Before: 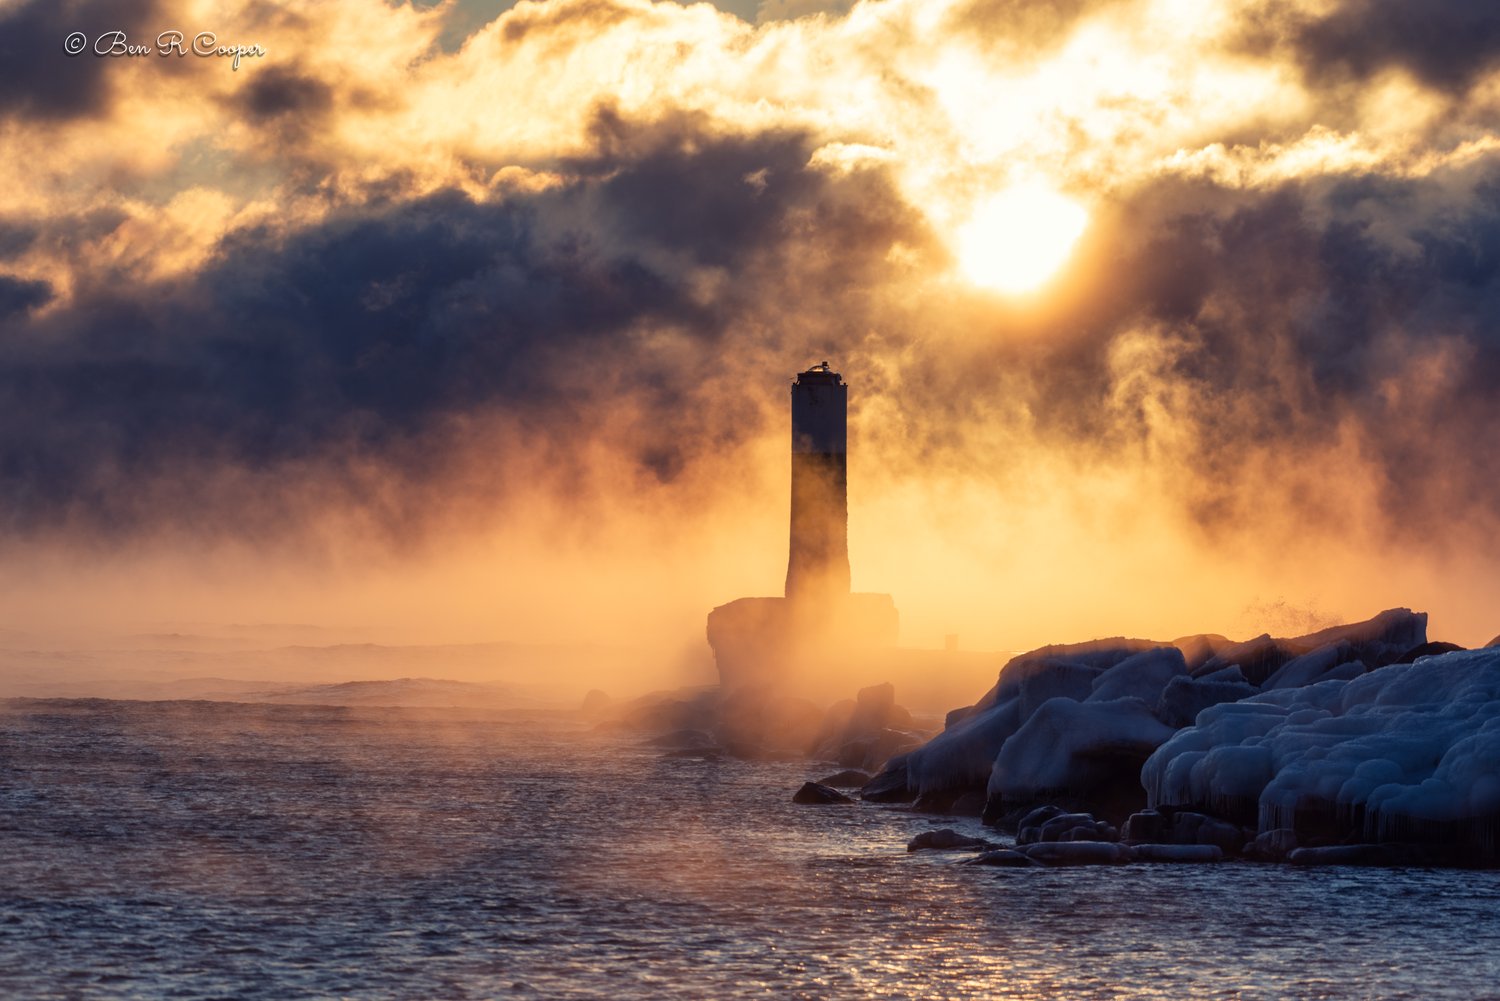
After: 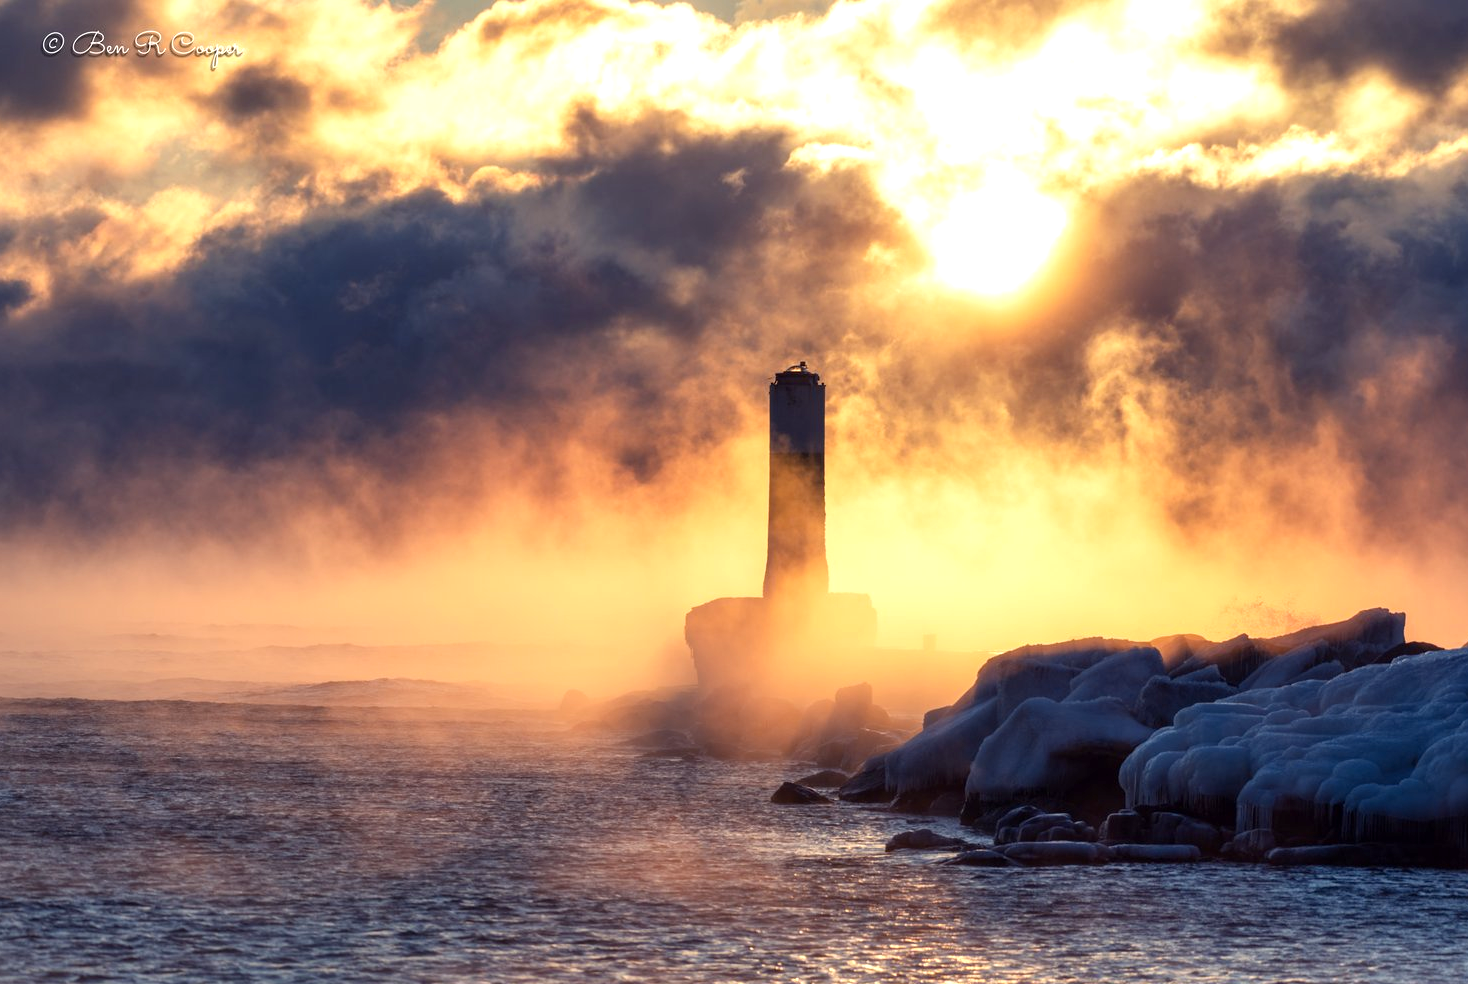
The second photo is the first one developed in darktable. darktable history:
exposure: black level correction 0.001, exposure 0.5 EV, compensate highlight preservation false
crop and rotate: left 1.507%, right 0.569%, bottom 1.696%
